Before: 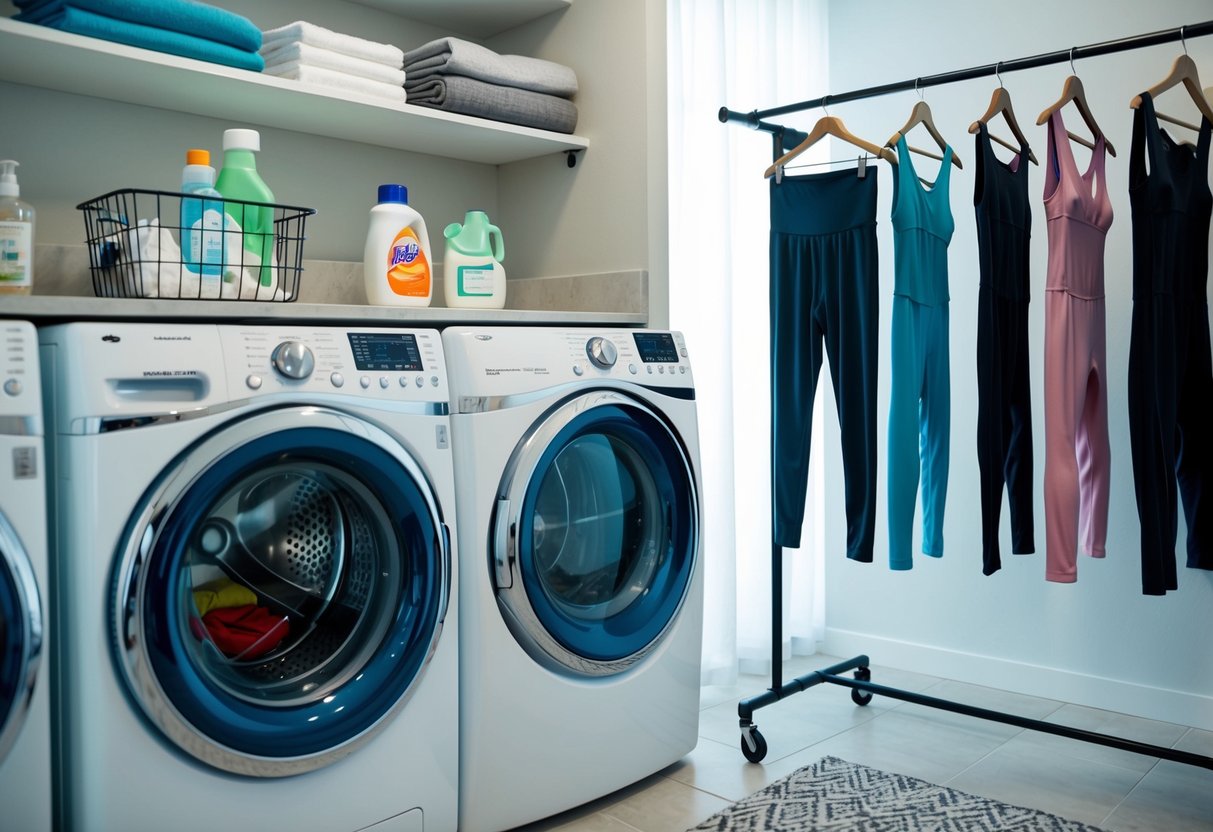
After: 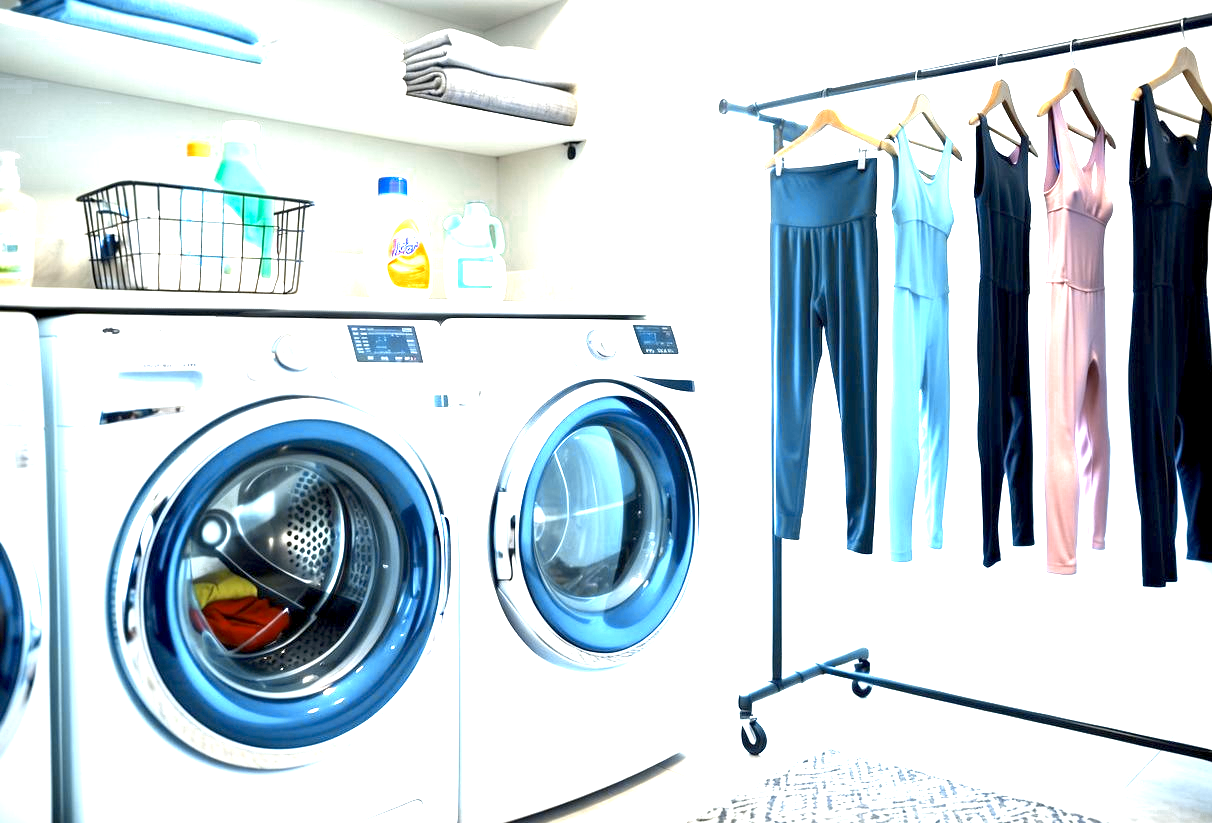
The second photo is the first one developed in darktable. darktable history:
color contrast: green-magenta contrast 0.85, blue-yellow contrast 1.25, unbound 0
crop: top 1.049%, right 0.001%
exposure: black level correction 0.001, exposure 2.607 EV, compensate exposure bias true, compensate highlight preservation false
color zones: curves: ch0 [(0, 0.5) (0.125, 0.4) (0.25, 0.5) (0.375, 0.4) (0.5, 0.4) (0.625, 0.6) (0.75, 0.6) (0.875, 0.5)]; ch1 [(0, 0.35) (0.125, 0.45) (0.25, 0.35) (0.375, 0.35) (0.5, 0.35) (0.625, 0.35) (0.75, 0.45) (0.875, 0.35)]; ch2 [(0, 0.6) (0.125, 0.5) (0.25, 0.5) (0.375, 0.6) (0.5, 0.6) (0.625, 0.5) (0.75, 0.5) (0.875, 0.5)]
